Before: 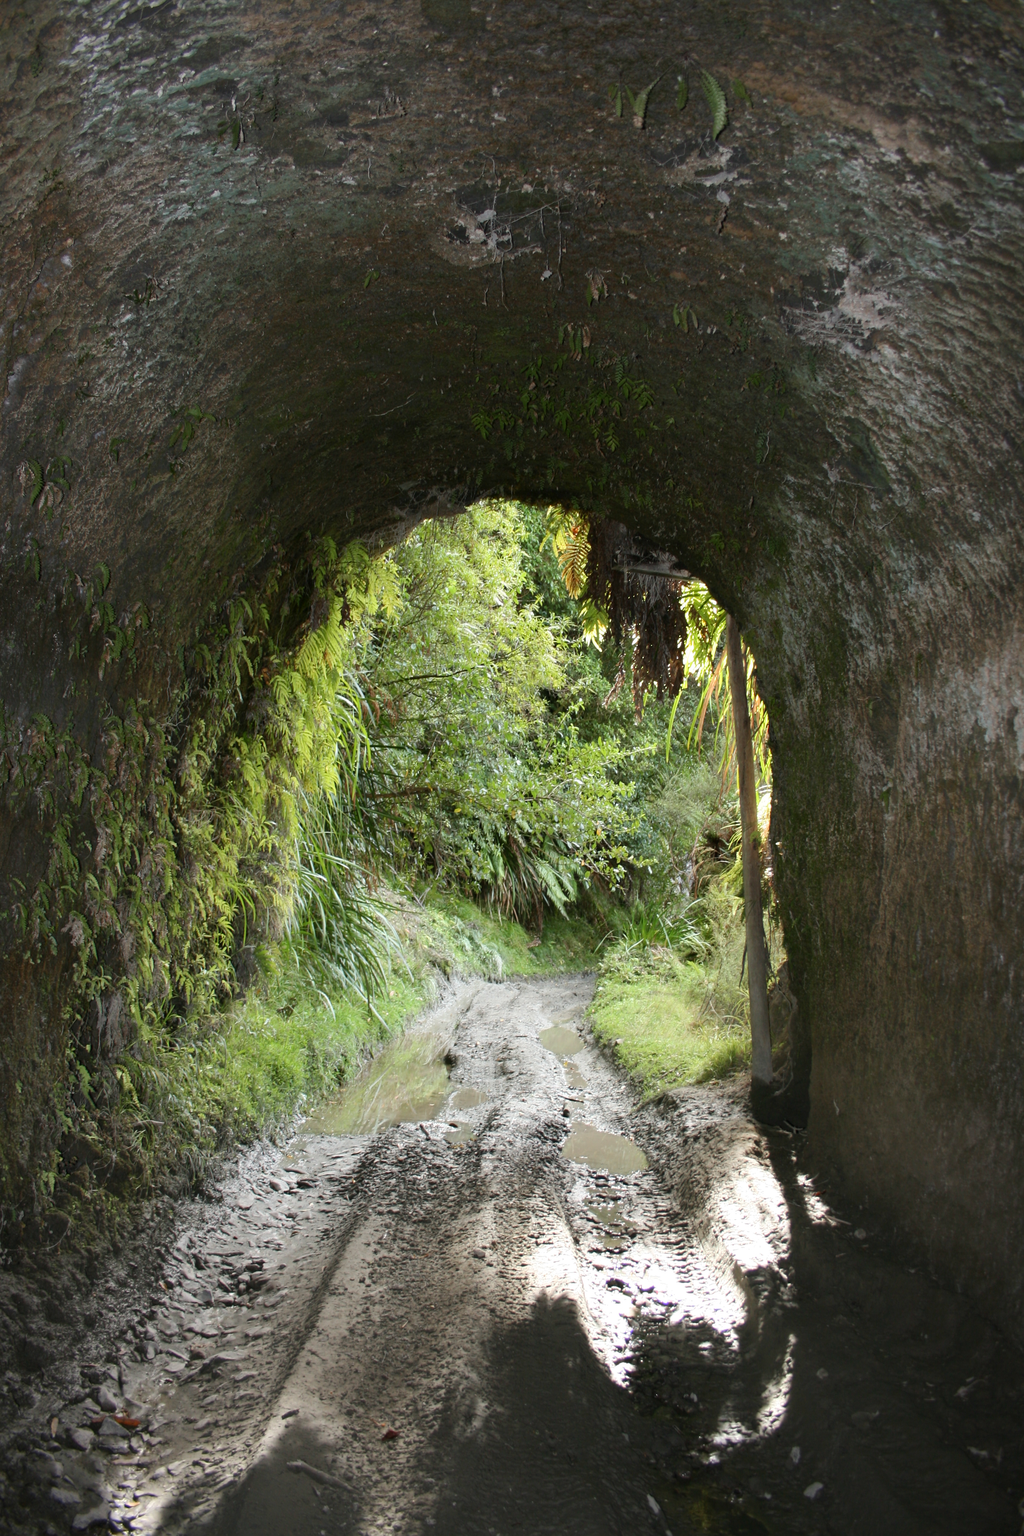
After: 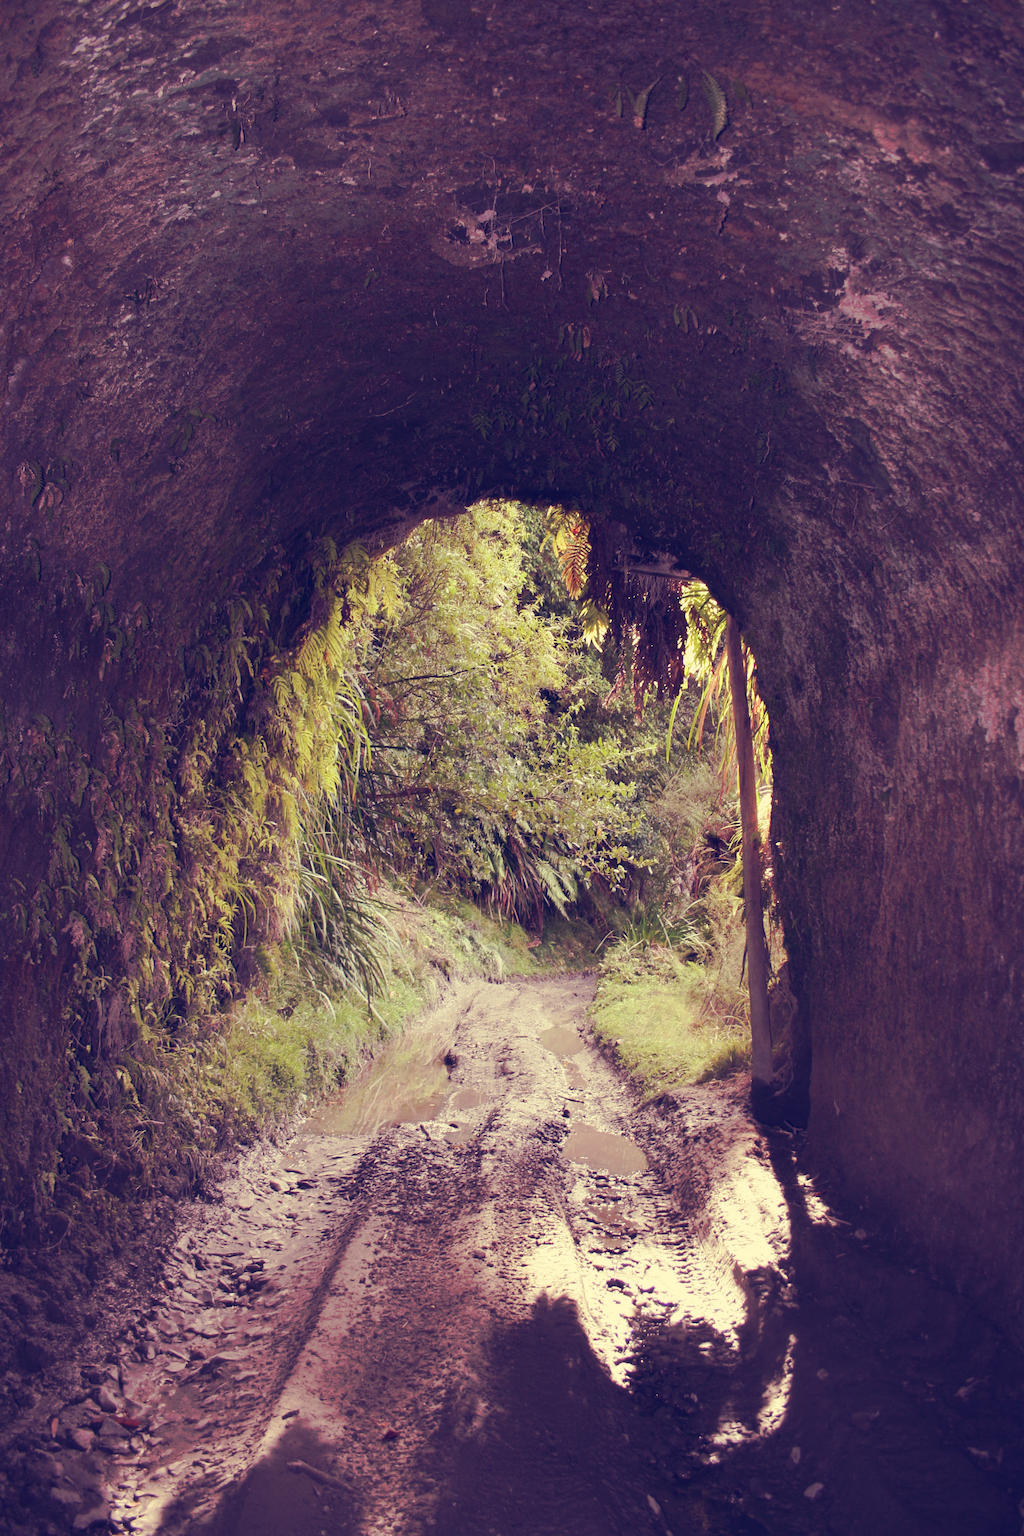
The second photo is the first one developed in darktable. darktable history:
tone curve: curves: ch0 [(0, 0) (0.003, 0.003) (0.011, 0.011) (0.025, 0.024) (0.044, 0.042) (0.069, 0.066) (0.1, 0.095) (0.136, 0.129) (0.177, 0.169) (0.224, 0.214) (0.277, 0.264) (0.335, 0.319) (0.399, 0.38) (0.468, 0.446) (0.543, 0.563) (0.623, 0.64) (0.709, 0.722) (0.801, 0.809) (0.898, 0.902) (1, 1)], preserve colors none
color look up table: target L [92.55, 91.78, 85.39, 87.3, 80.14, 70.02, 69.97, 66.82, 56.23, 51.21, 39.39, 37.22, 13.77, 200, 86.41, 68.96, 69.3, 66.11, 57.86, 55.48, 50.61, 50.77, 44.08, 30.65, 30.08, 18.61, 83.39, 69.92, 65.21, 58.93, 59.06, 55.18, 48.03, 49.13, 41.63, 33.52, 34.85, 35.81, 25.77, 16.51, 14.84, 9.109, 86.19, 82.42, 81.89, 64.59, 65.44, 46.48, 13.31], target a [-18.06, -1.804, -73.2, -31.57, -28.43, -55.88, -11.87, -29.26, -3.85, -46.69, -28.18, 1.783, 14.71, 0, 3.475, 38.53, 16.29, 48.1, 27.23, 75.6, 39.18, 54.45, 67.36, 21.78, 52.47, 35.44, 16.71, 42.79, 30.81, 77.69, 46.41, 81.89, -9.019, 54.03, 69.12, 18.64, 33, 61.98, 12.11, 47.1, 35.36, 25.59, -49.05, -55.69, -17.21, -33.72, -0.229, -23.73, 8.801], target b [30.2, 41.73, 56.82, 71.9, 29.73, 25.7, 56.25, 10.12, 27.56, 32.76, -1.35, -8.96, -21.12, 0, 65.75, 26.36, 55.62, 55.23, 15.19, 24.59, 36.12, 11.2, 25, 9.161, -1.839, -14.33, 17.37, -3.437, -18.86, -25.93, 1.341, -2.212, -43.76, -24.53, -48.32, -65.92, -11.93, -33.68, -50.87, -77.88, -39.02, -48.72, 15.9, 7.792, 7.342, -19.89, -0.656, -18.86, -35.09], num patches 49
